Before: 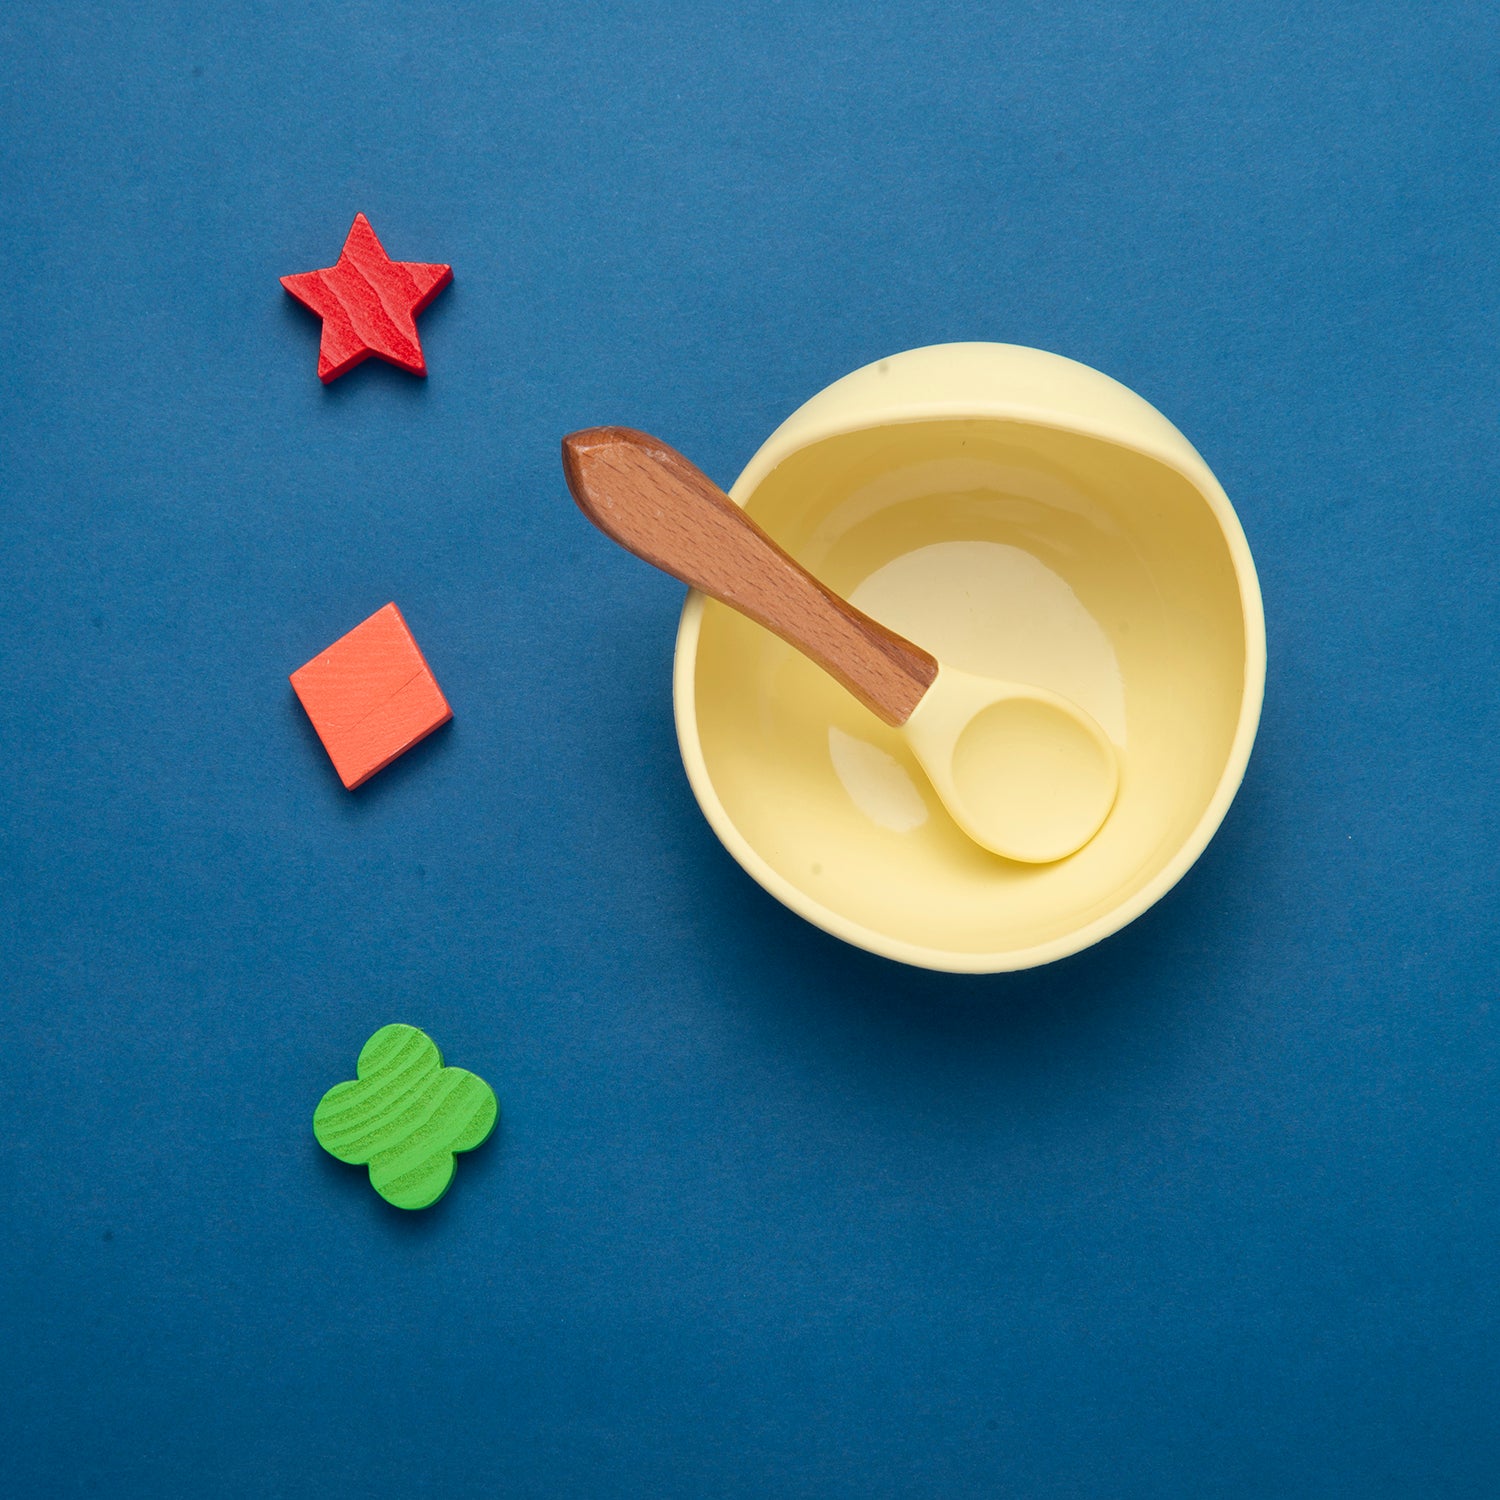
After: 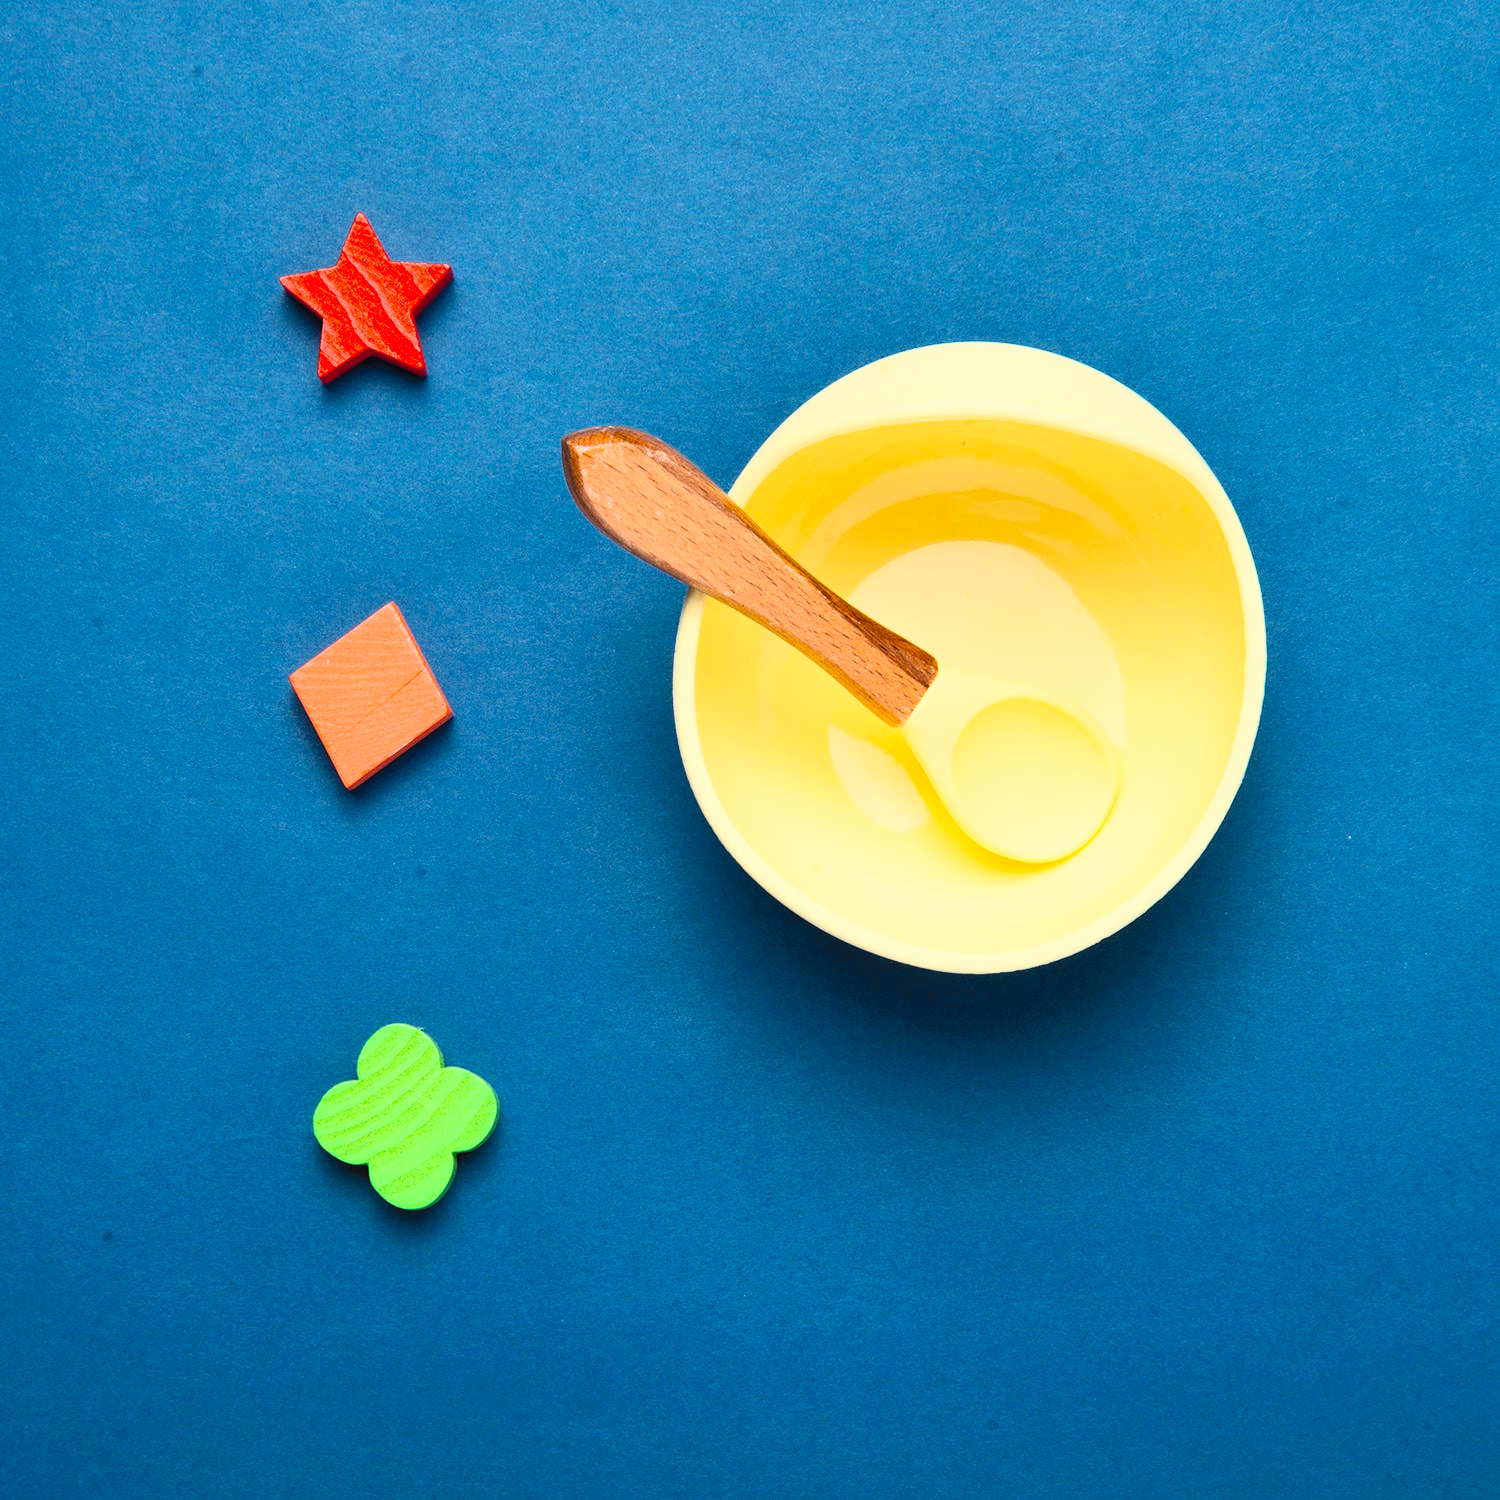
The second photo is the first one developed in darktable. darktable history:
shadows and highlights: soften with gaussian
contrast brightness saturation: contrast 0.43, brightness 0.56, saturation -0.19
filmic rgb: black relative exposure -7.75 EV, white relative exposure 4.4 EV, threshold 3 EV, target black luminance 0%, hardness 3.76, latitude 50.51%, contrast 1.074, highlights saturation mix 10%, shadows ↔ highlights balance -0.22%, color science v4 (2020), enable highlight reconstruction true
color zones: curves: ch0 [(0, 0.613) (0.01, 0.613) (0.245, 0.448) (0.498, 0.529) (0.642, 0.665) (0.879, 0.777) (0.99, 0.613)]; ch1 [(0, 0) (0.143, 0) (0.286, 0) (0.429, 0) (0.571, 0) (0.714, 0) (0.857, 0)], mix -121.96%
